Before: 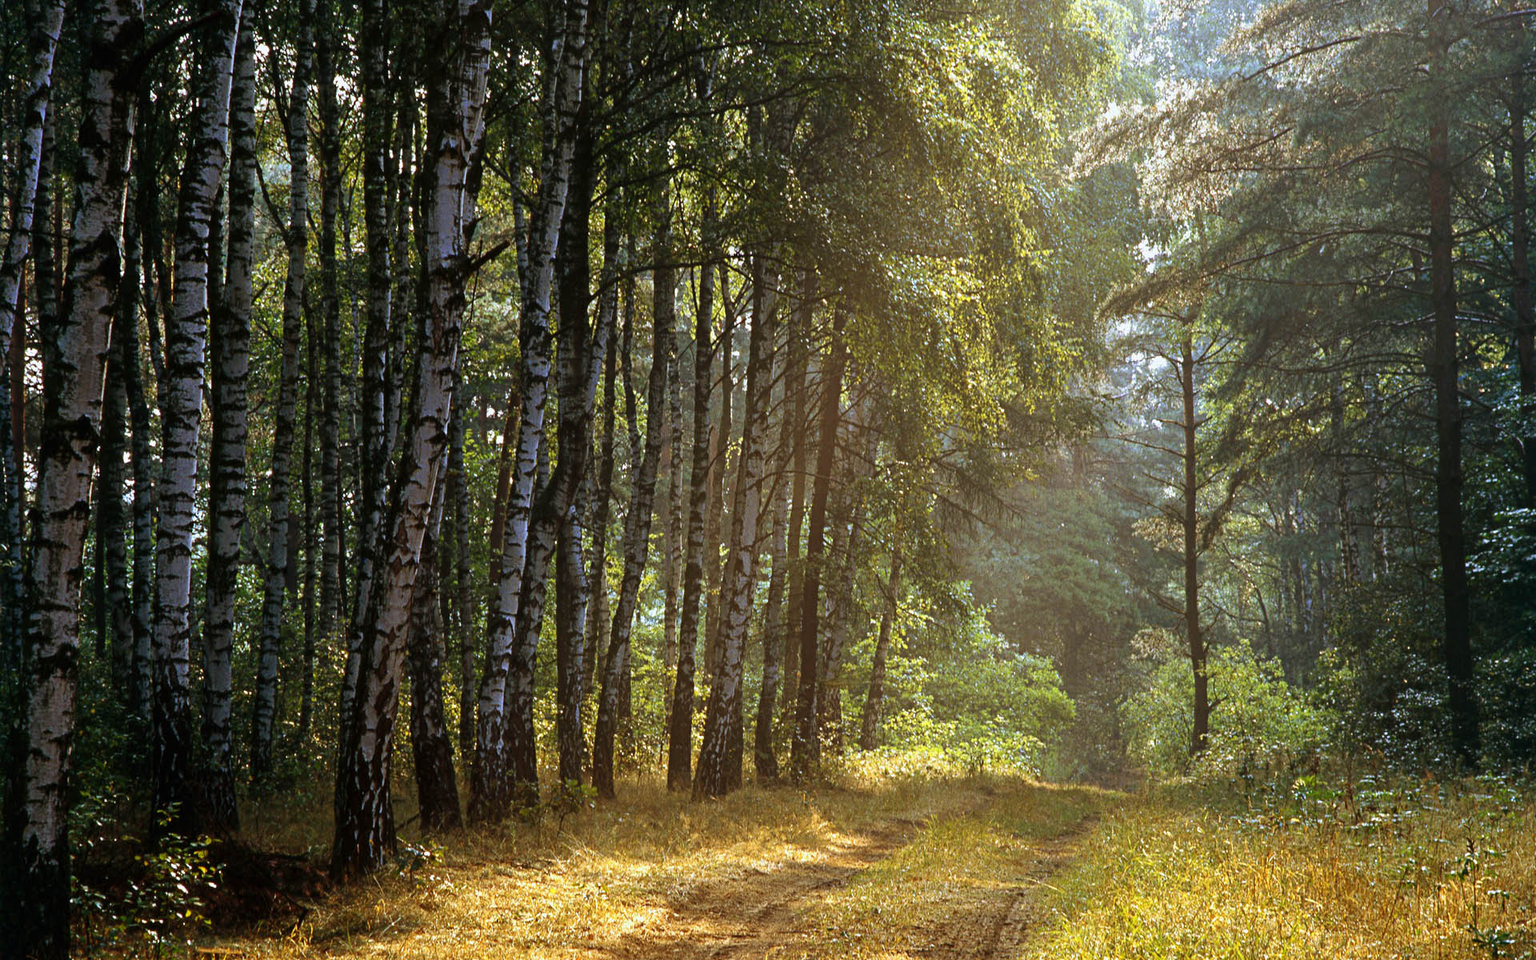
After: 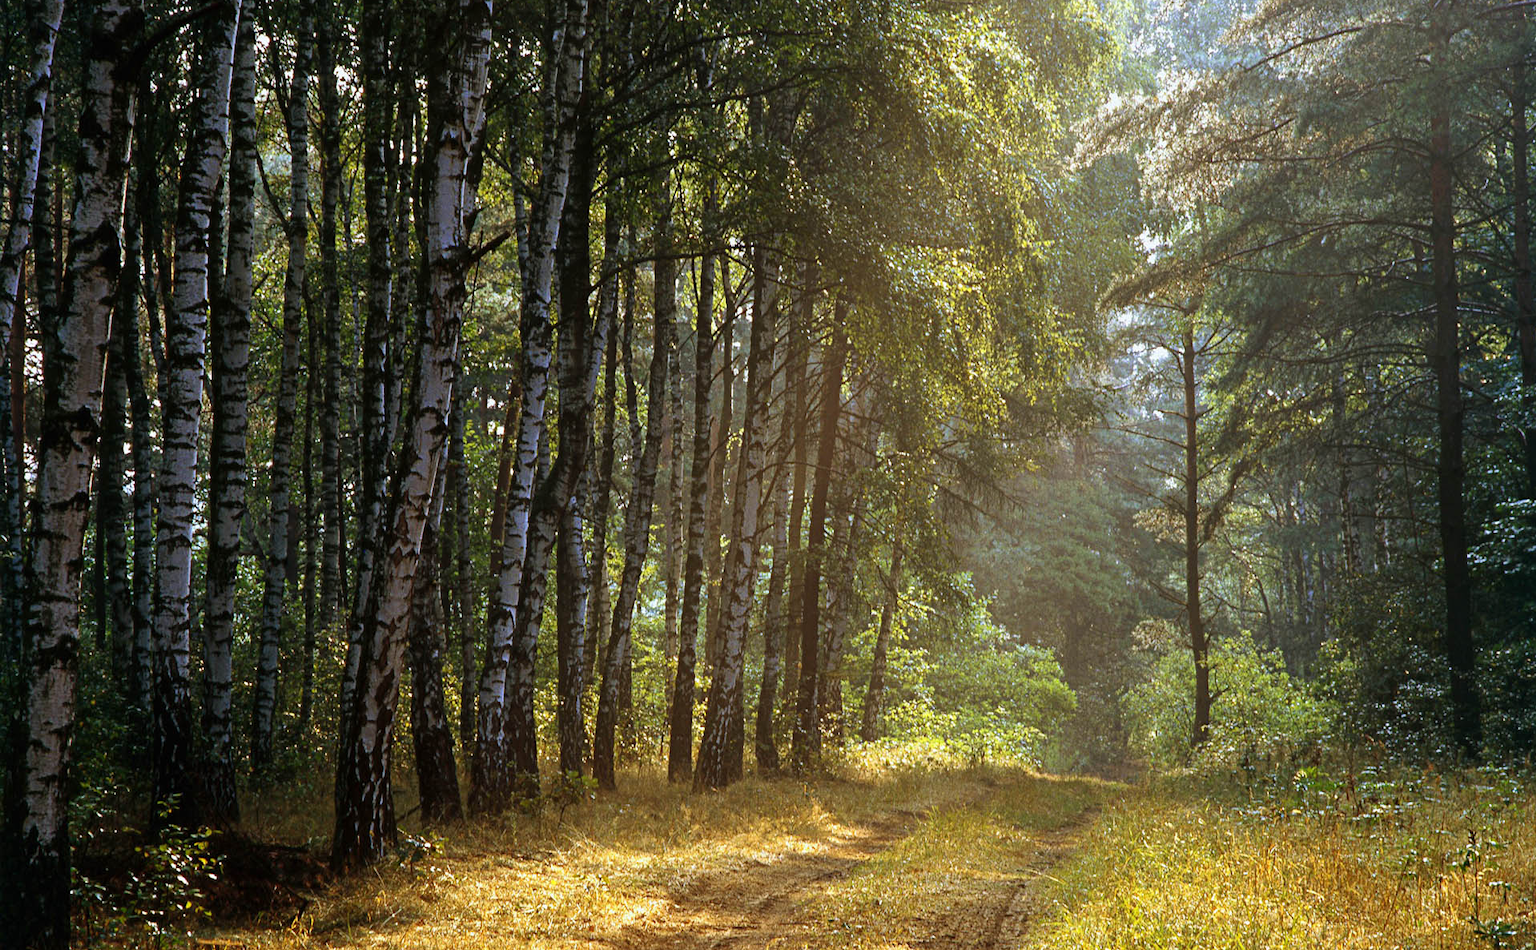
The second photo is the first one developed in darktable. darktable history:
crop: top 1.072%, right 0.086%
